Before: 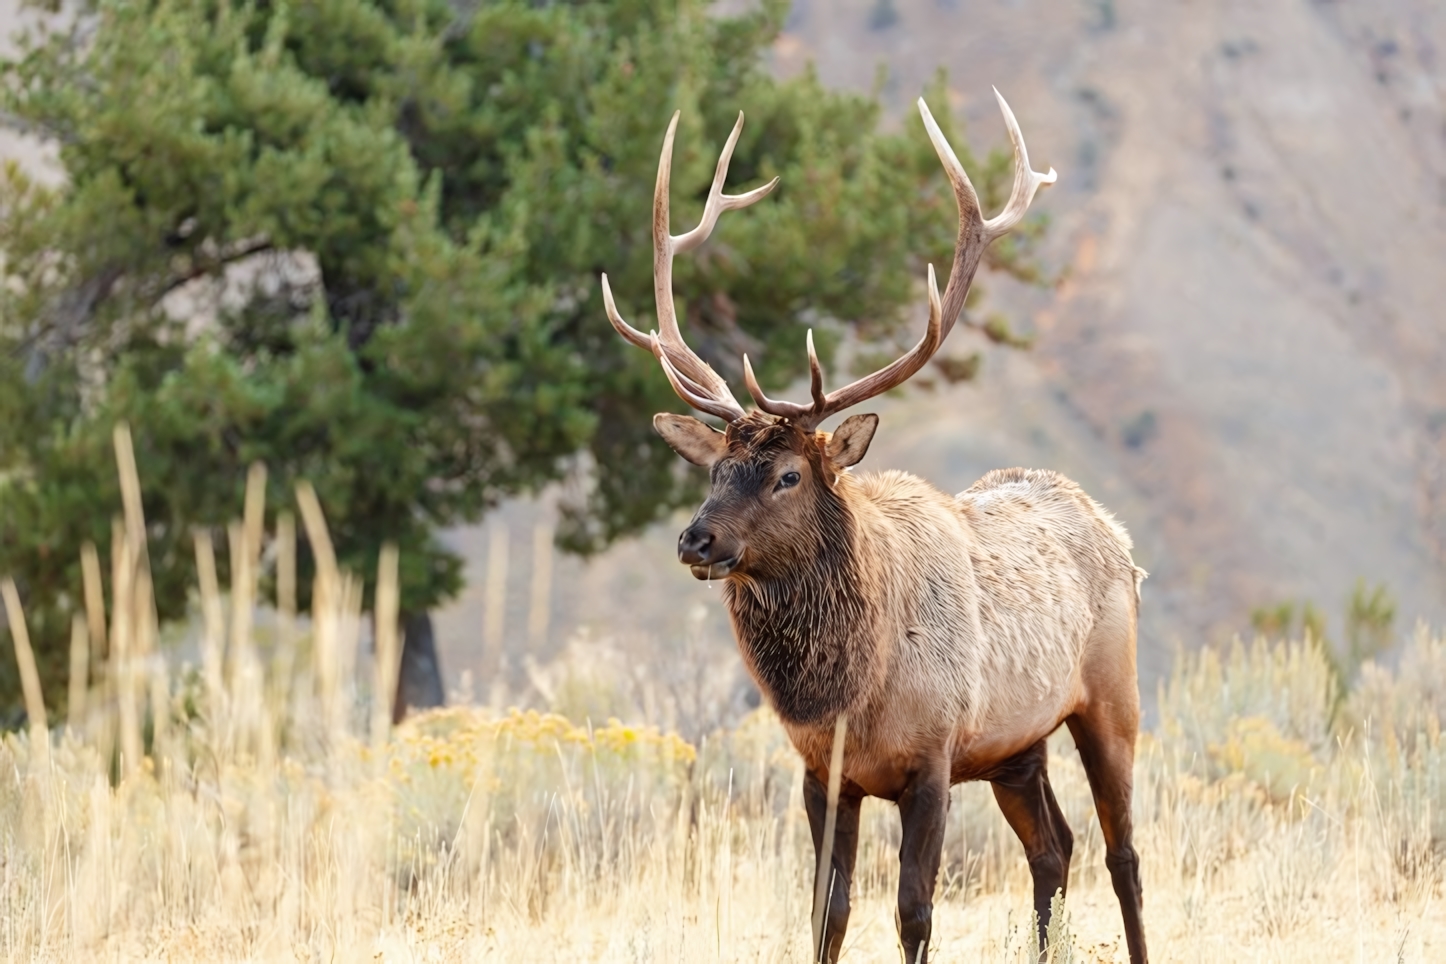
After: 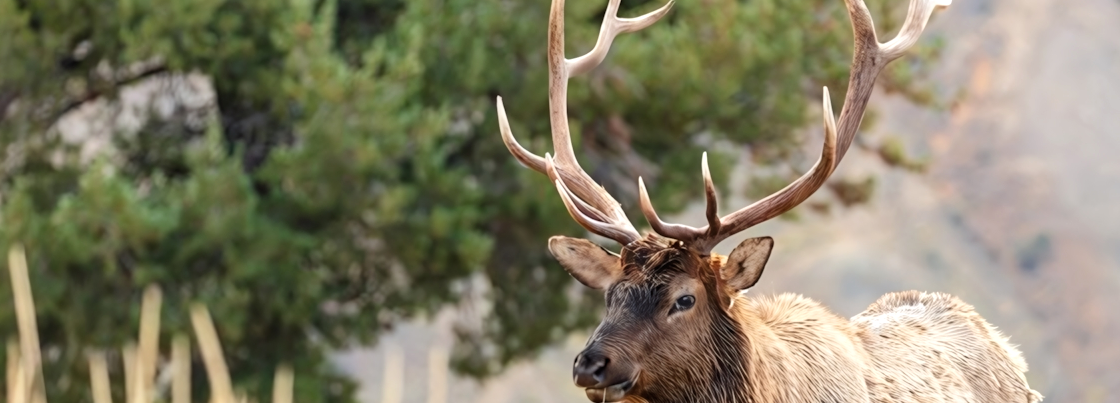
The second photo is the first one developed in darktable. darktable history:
crop: left 7.273%, top 18.457%, right 14.425%, bottom 39.678%
levels: levels [0.016, 0.484, 0.953]
